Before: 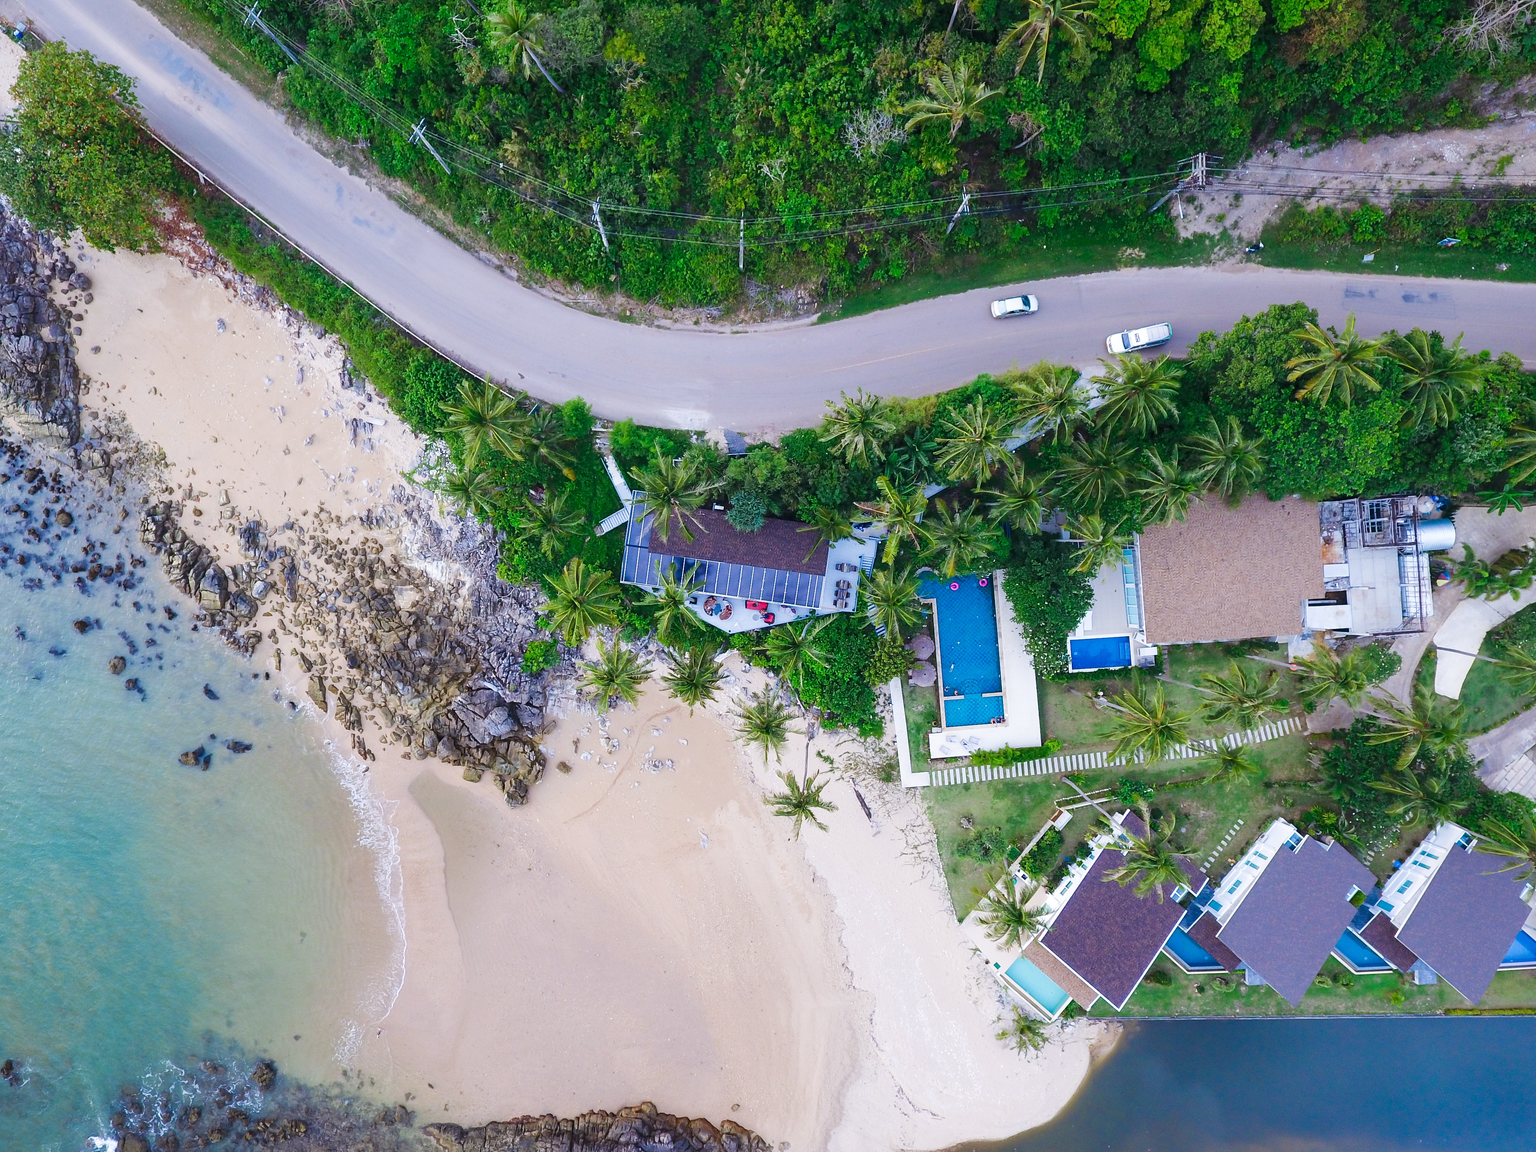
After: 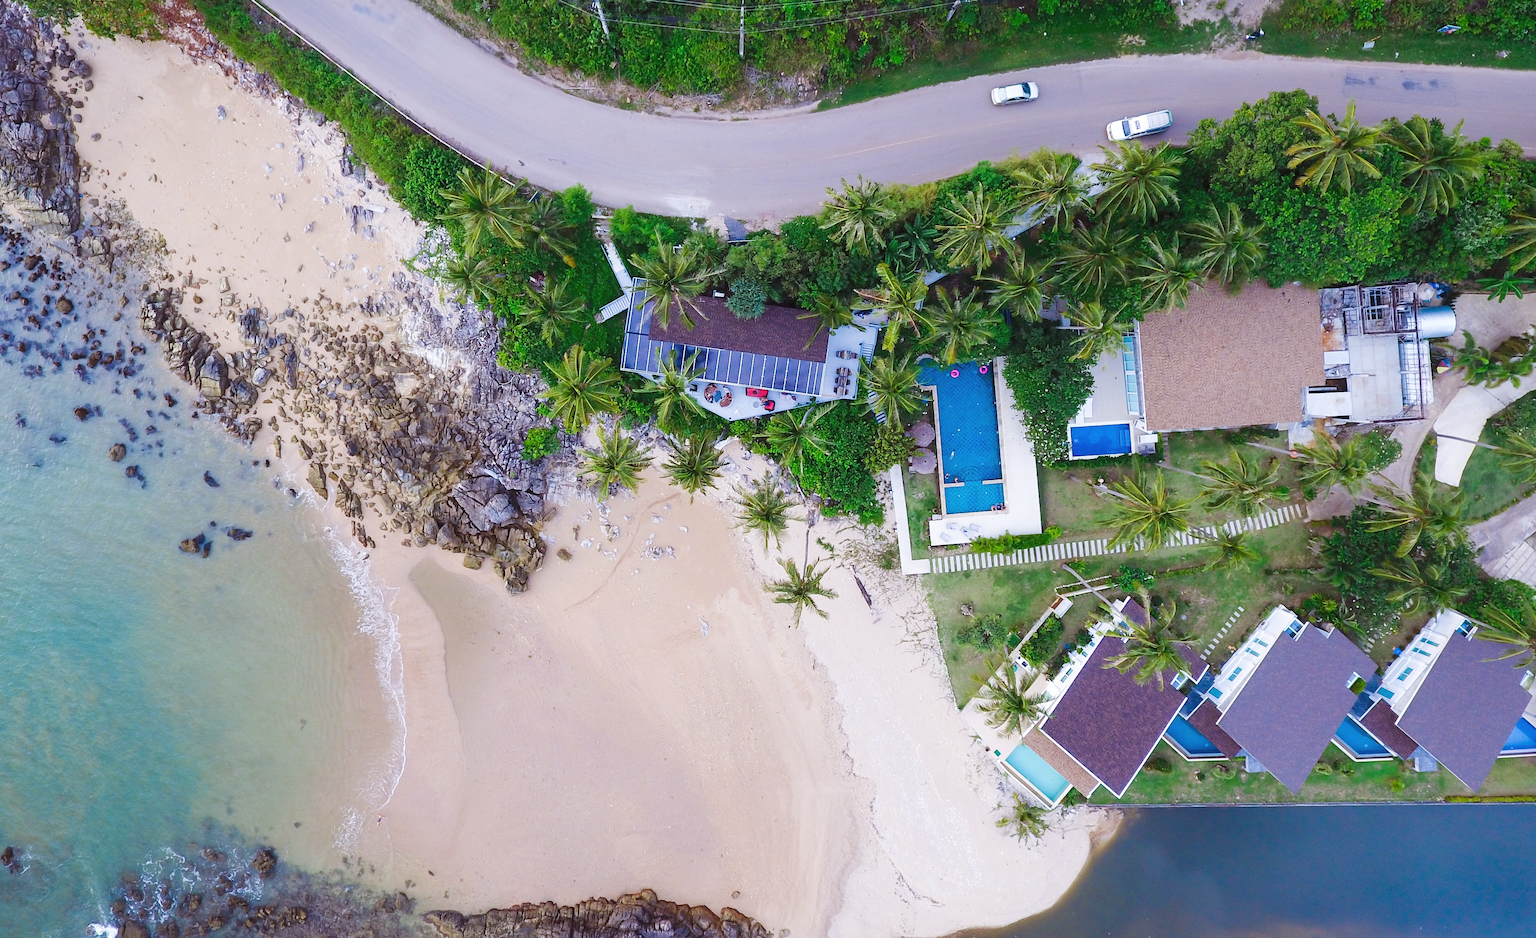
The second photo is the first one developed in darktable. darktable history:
color balance: mode lift, gamma, gain (sRGB), lift [1, 1.049, 1, 1]
crop and rotate: top 18.507%
